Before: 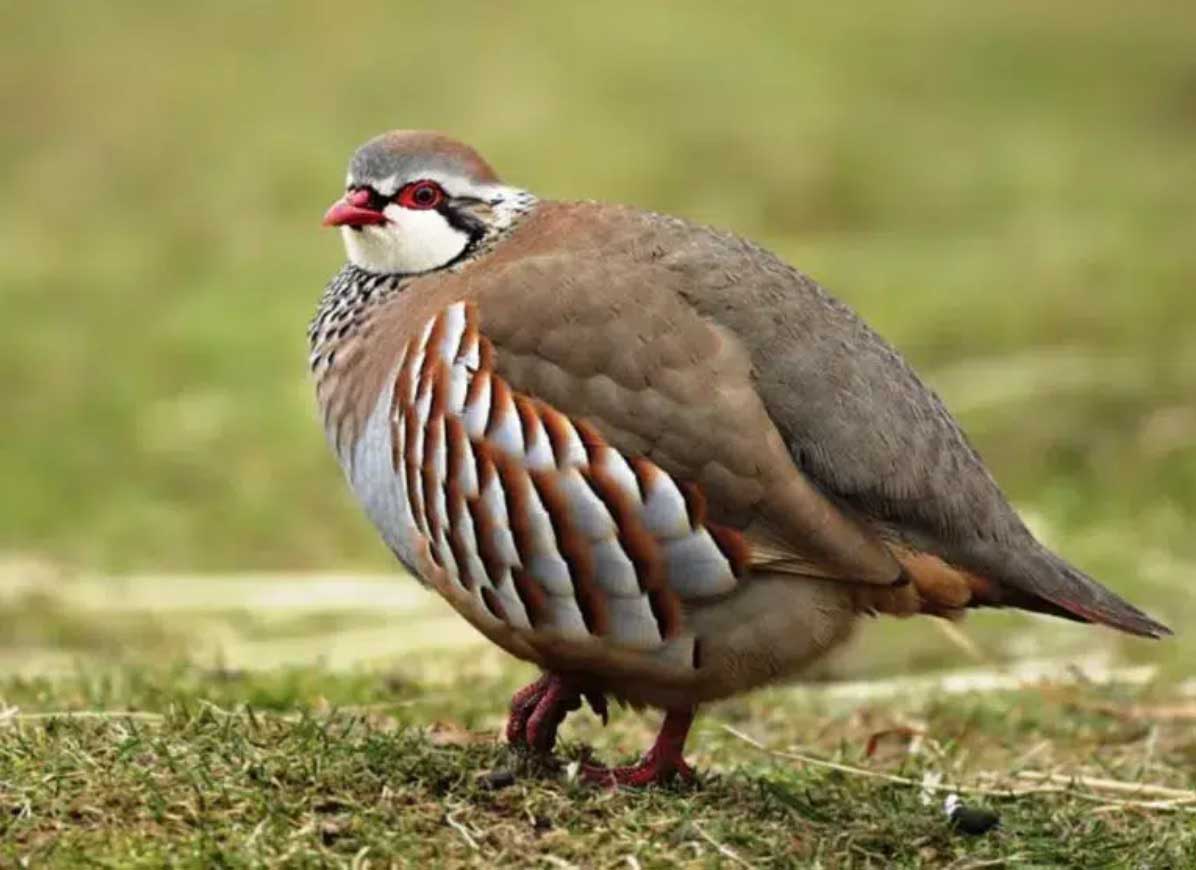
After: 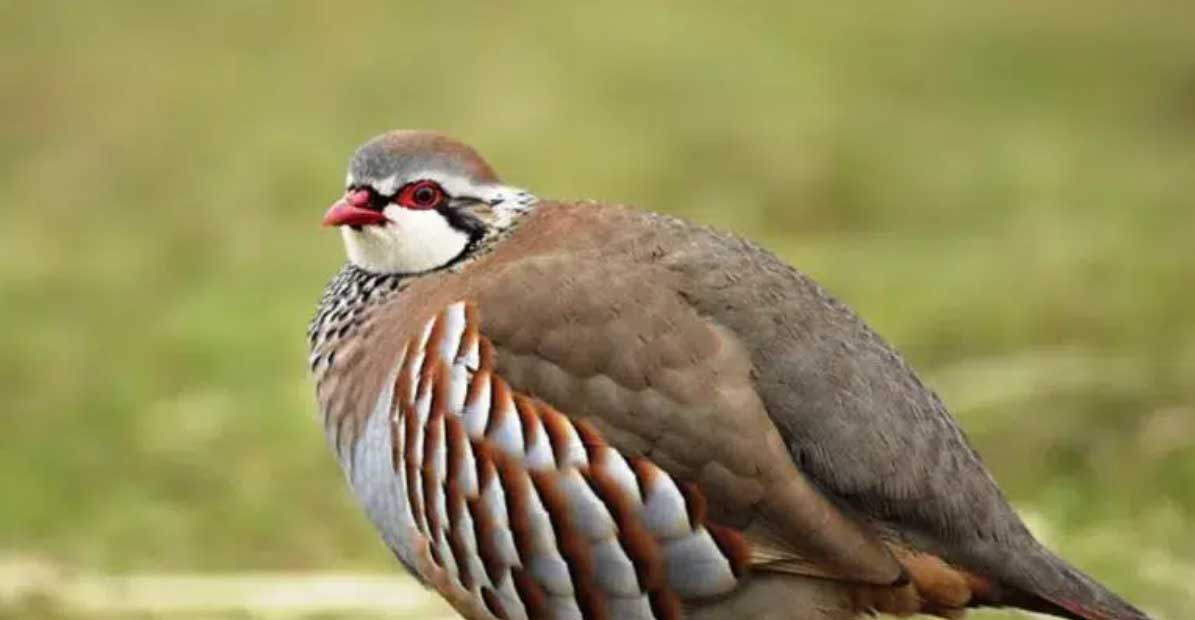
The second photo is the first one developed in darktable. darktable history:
crop: right 0%, bottom 28.721%
